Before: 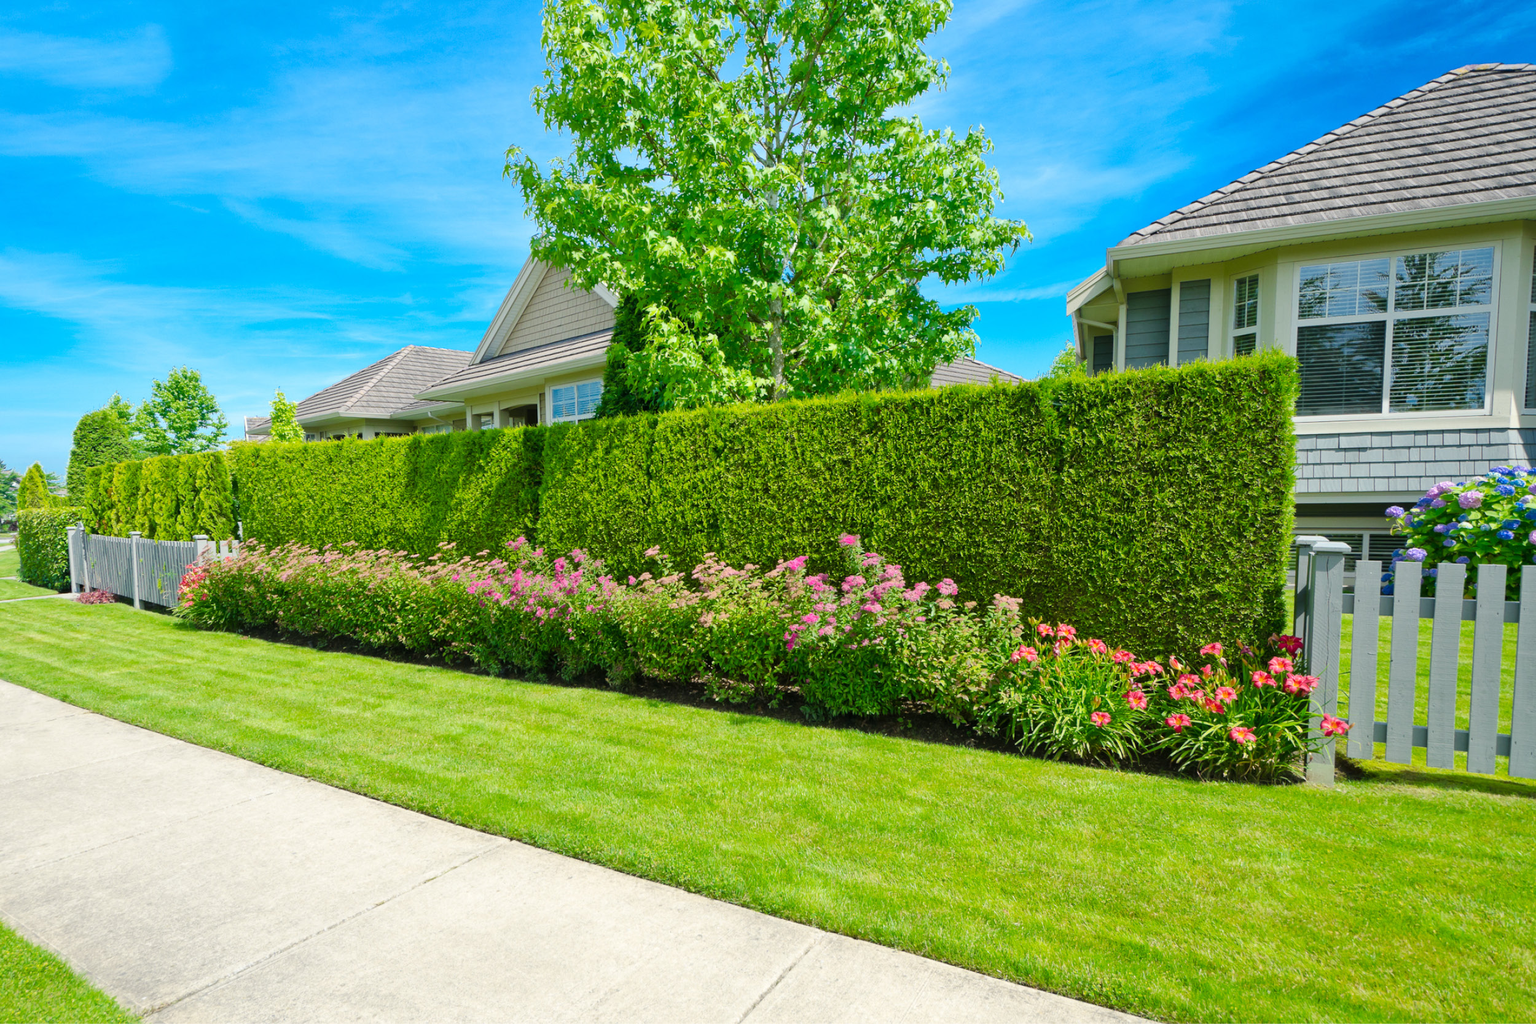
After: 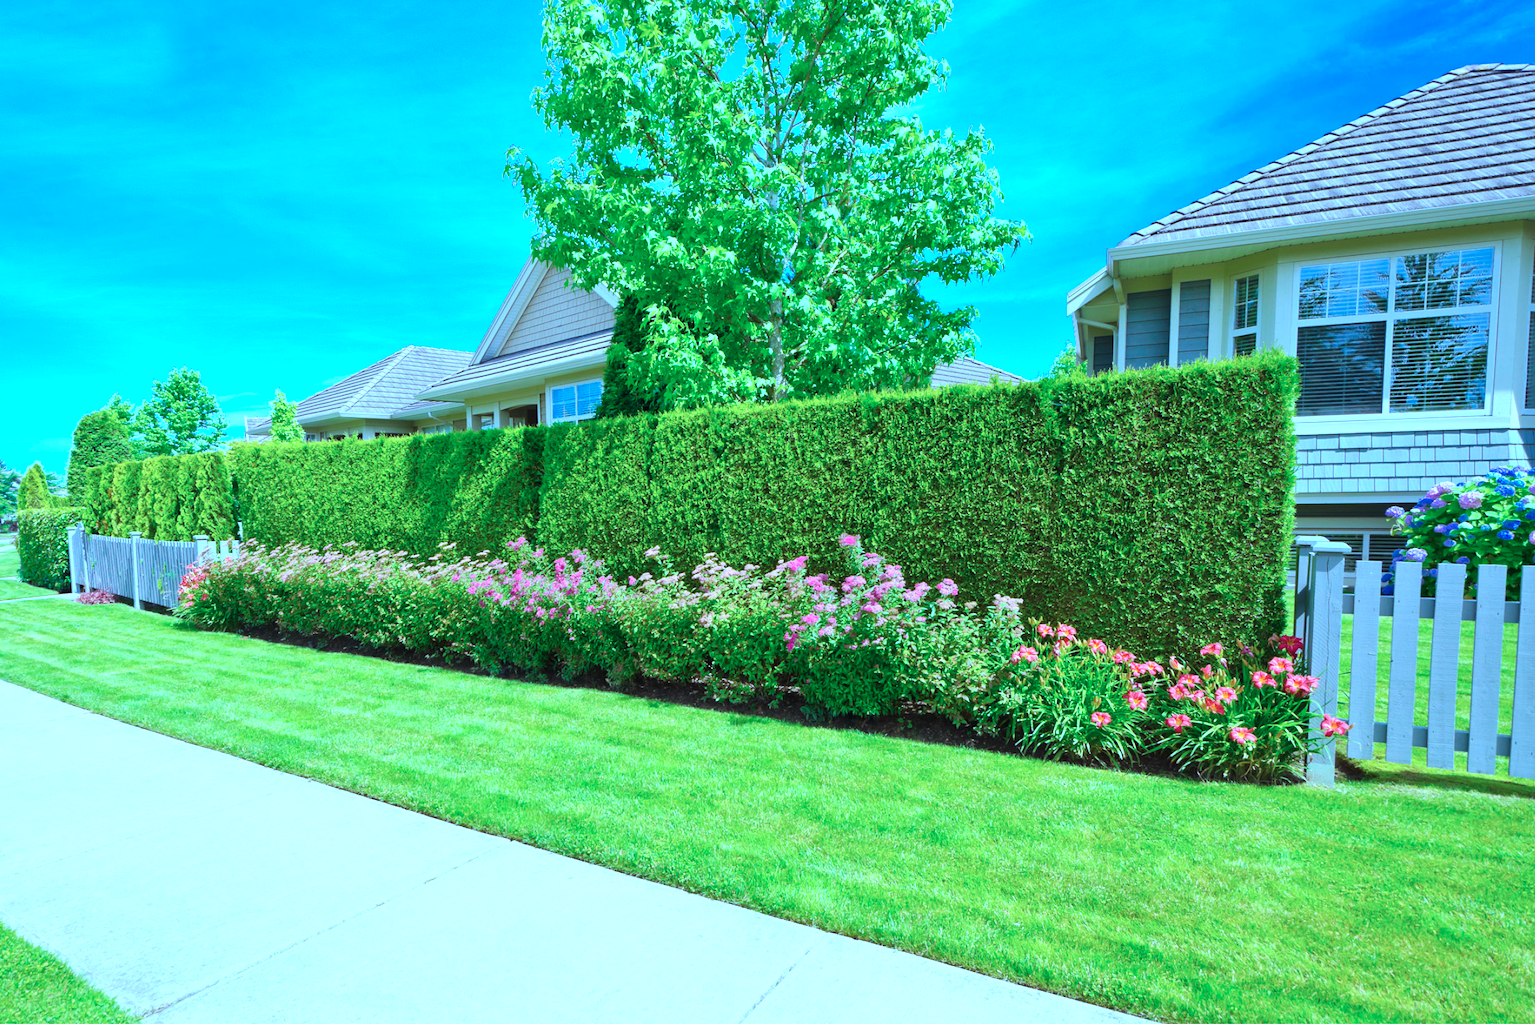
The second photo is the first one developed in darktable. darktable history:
exposure: black level correction 0, exposure 0.5 EV, compensate exposure bias true, compensate highlight preservation false
base curve: curves: ch0 [(0, 0) (0.303, 0.277) (1, 1)]
rgb levels: mode RGB, independent channels, levels [[0, 0.474, 1], [0, 0.5, 1], [0, 0.5, 1]]
color calibration: illuminant custom, x 0.432, y 0.395, temperature 3098 K
